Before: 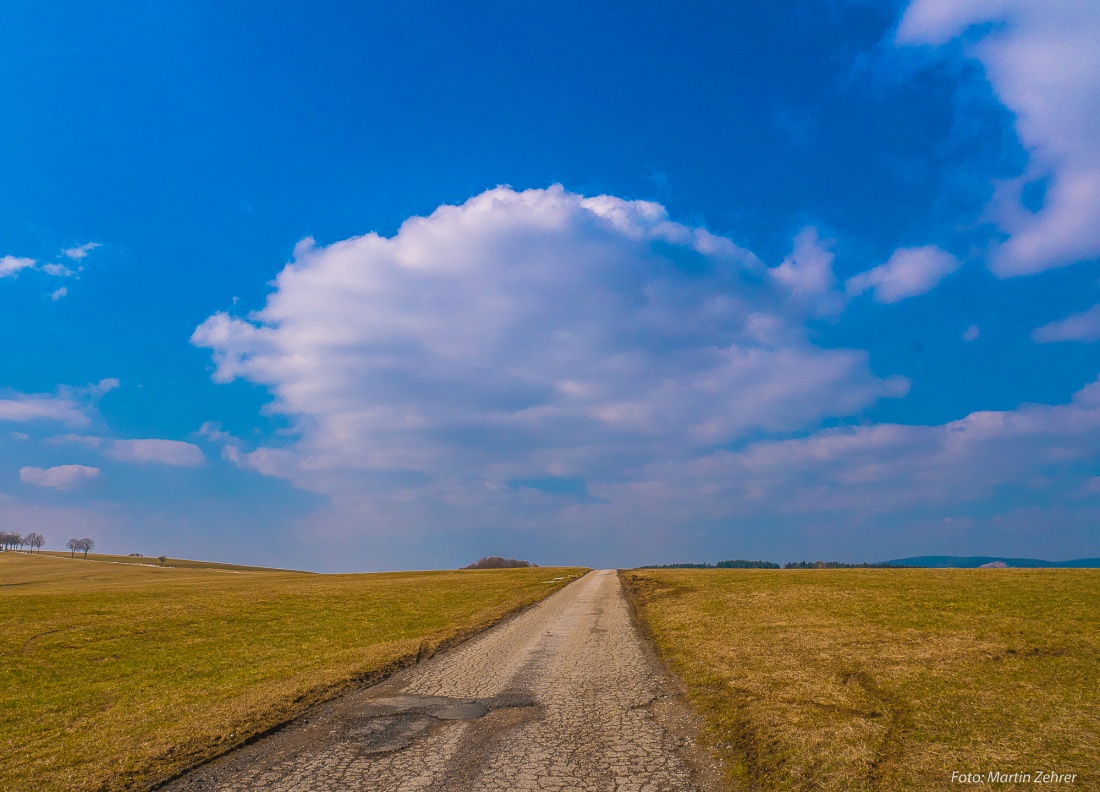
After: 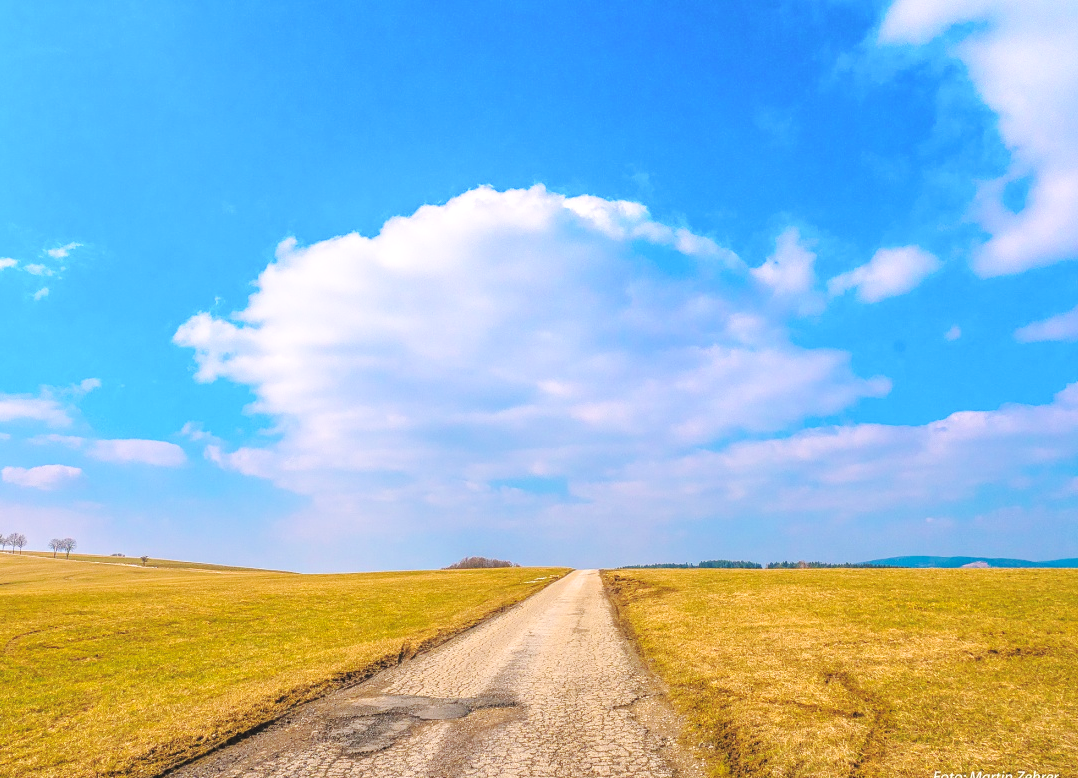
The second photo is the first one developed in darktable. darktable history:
local contrast: on, module defaults
contrast brightness saturation: brightness 0.271
crop: left 1.692%, right 0.289%, bottom 1.764%
base curve: curves: ch0 [(0, 0) (0.028, 0.03) (0.121, 0.232) (0.46, 0.748) (0.859, 0.968) (1, 1)], preserve colors none
